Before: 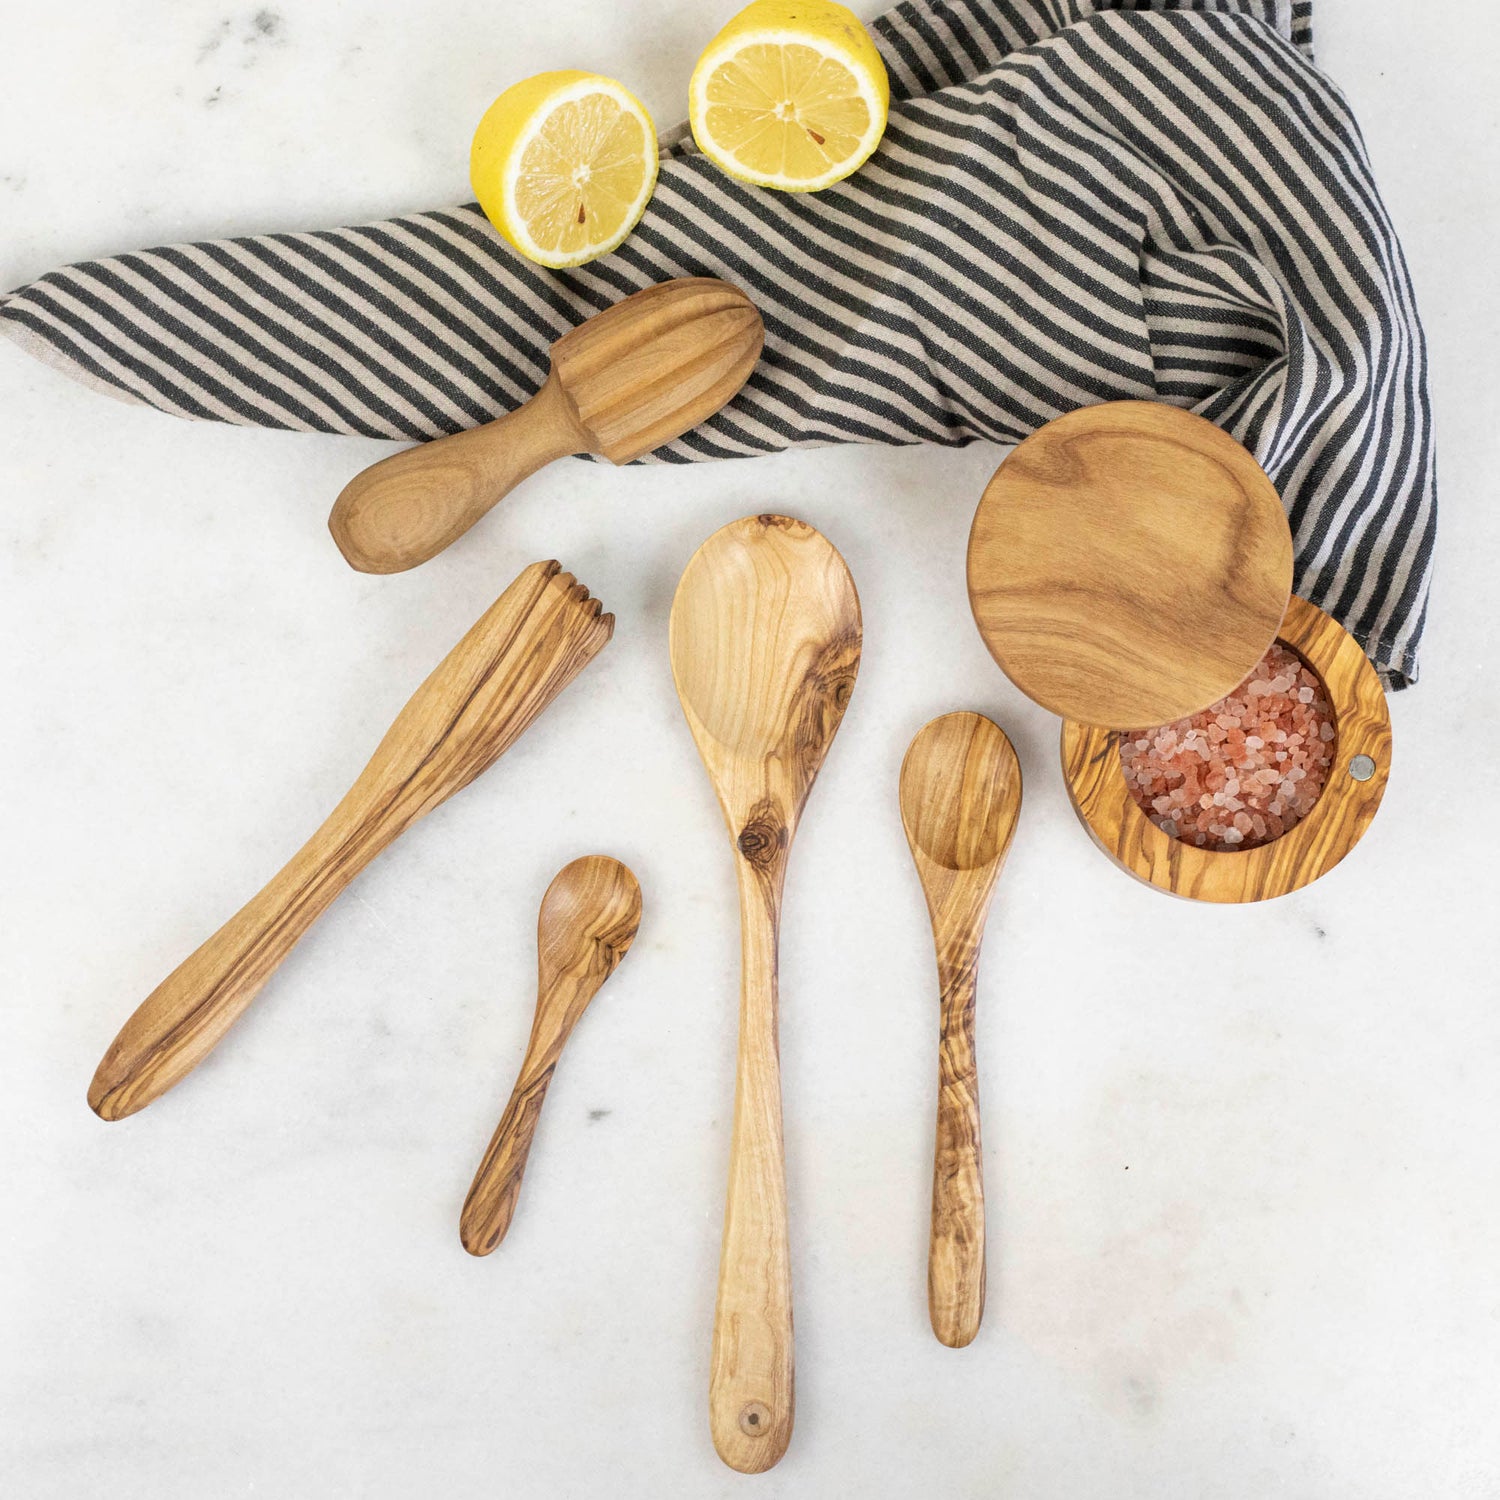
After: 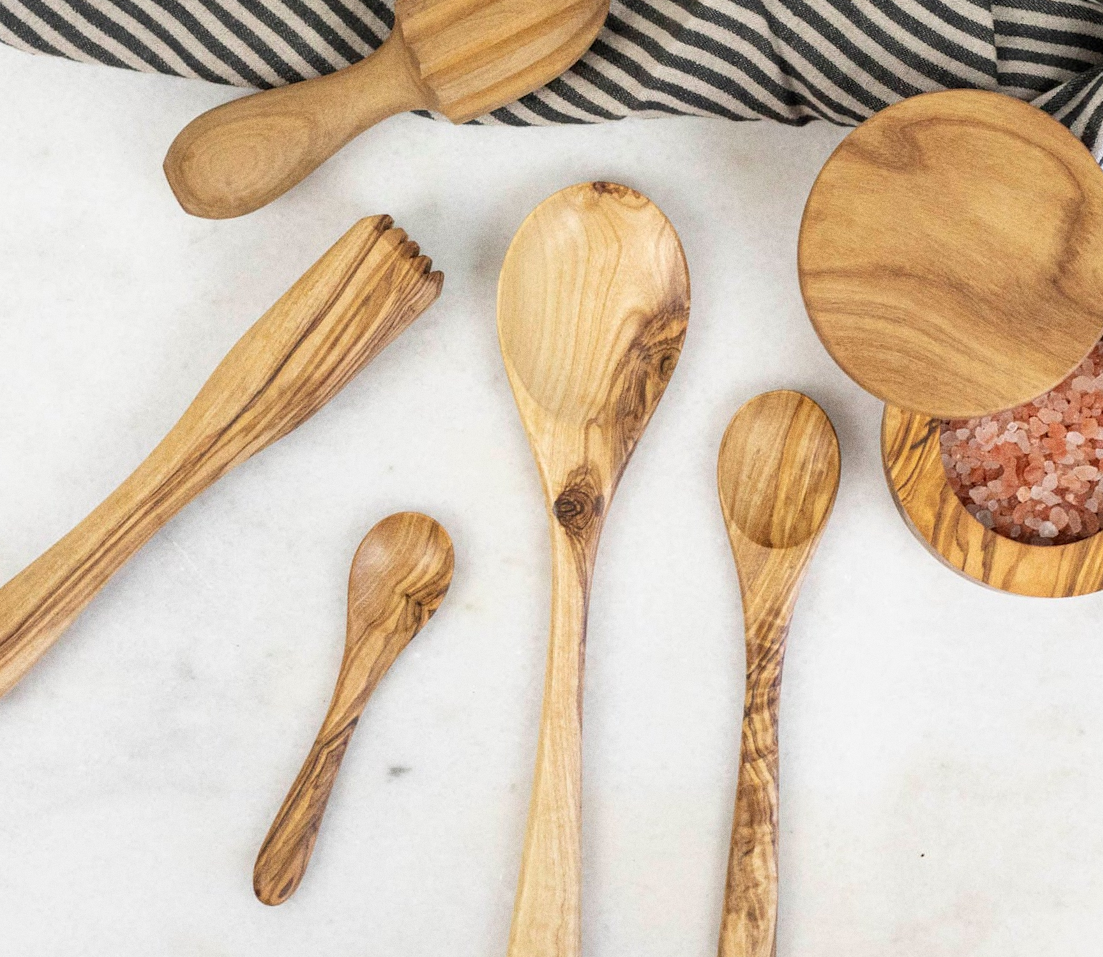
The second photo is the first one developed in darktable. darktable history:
crop and rotate: angle -3.37°, left 9.79%, top 20.73%, right 12.42%, bottom 11.82%
grain: coarseness 0.09 ISO
